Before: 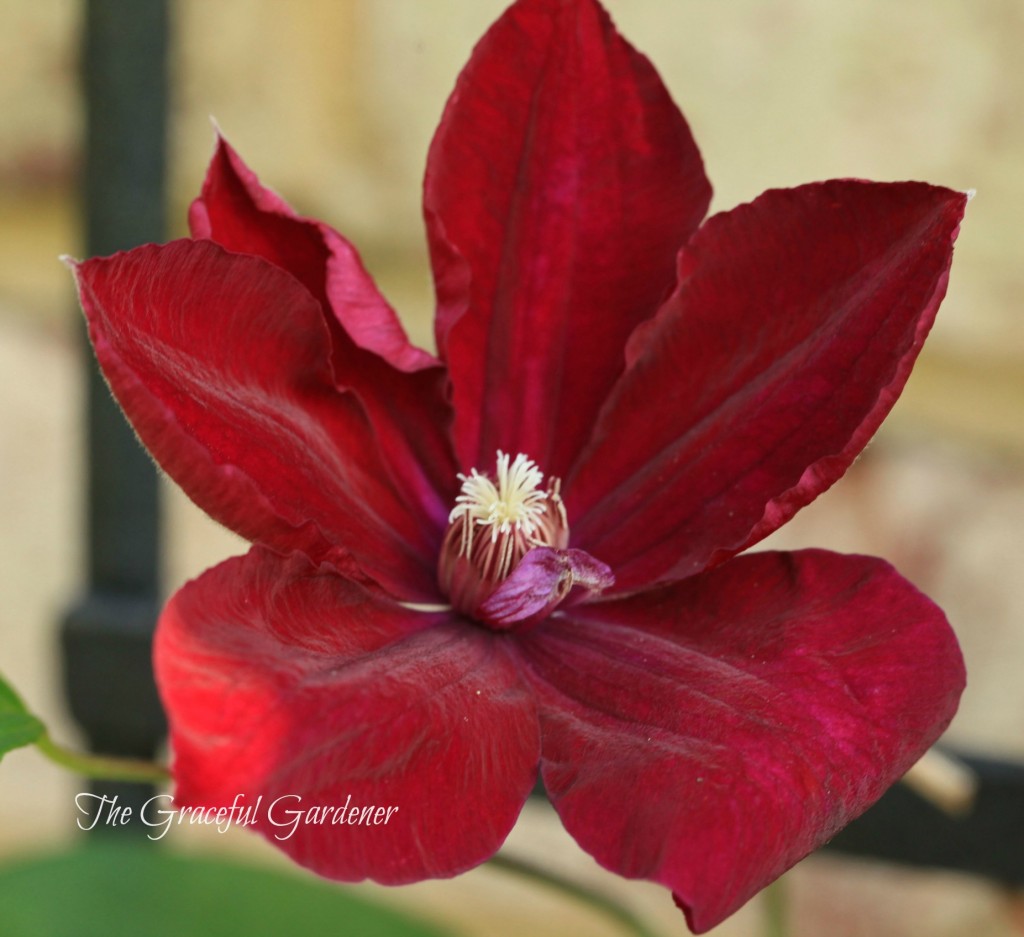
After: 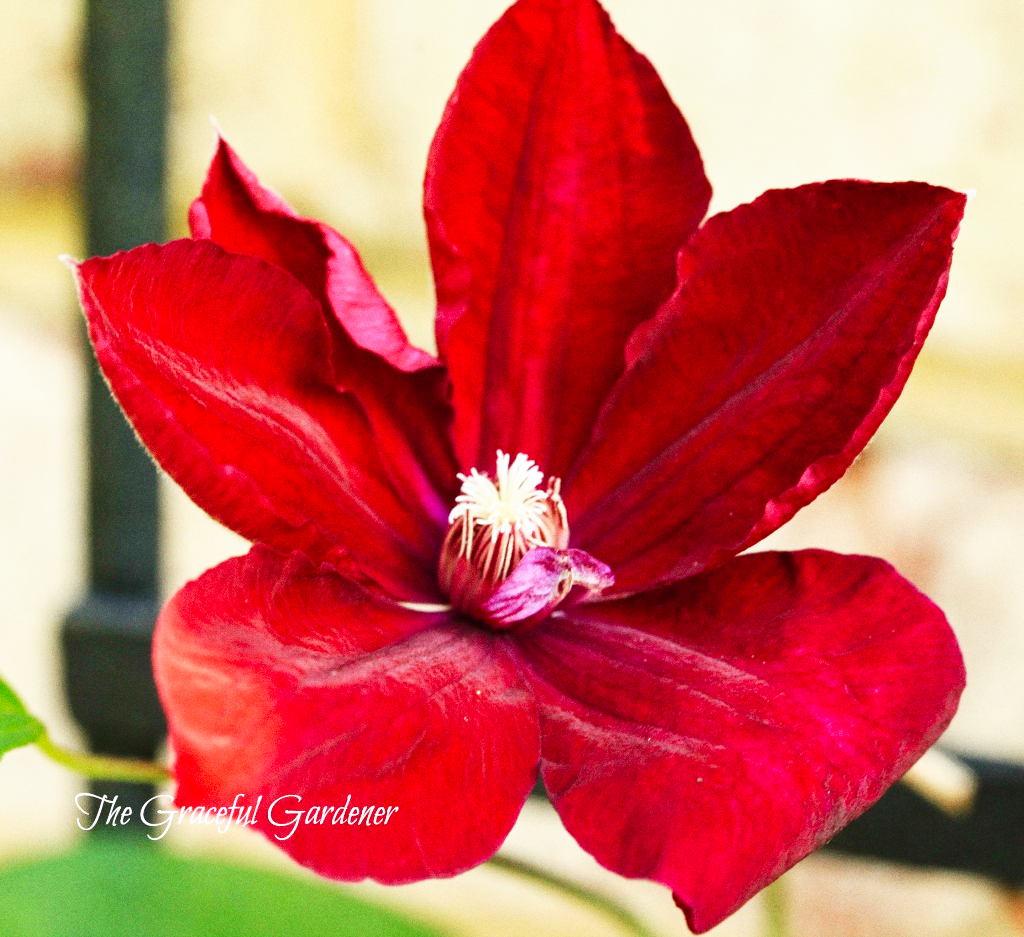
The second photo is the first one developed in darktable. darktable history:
grain: coarseness 0.09 ISO
base curve: curves: ch0 [(0, 0) (0.007, 0.004) (0.027, 0.03) (0.046, 0.07) (0.207, 0.54) (0.442, 0.872) (0.673, 0.972) (1, 1)], preserve colors none
